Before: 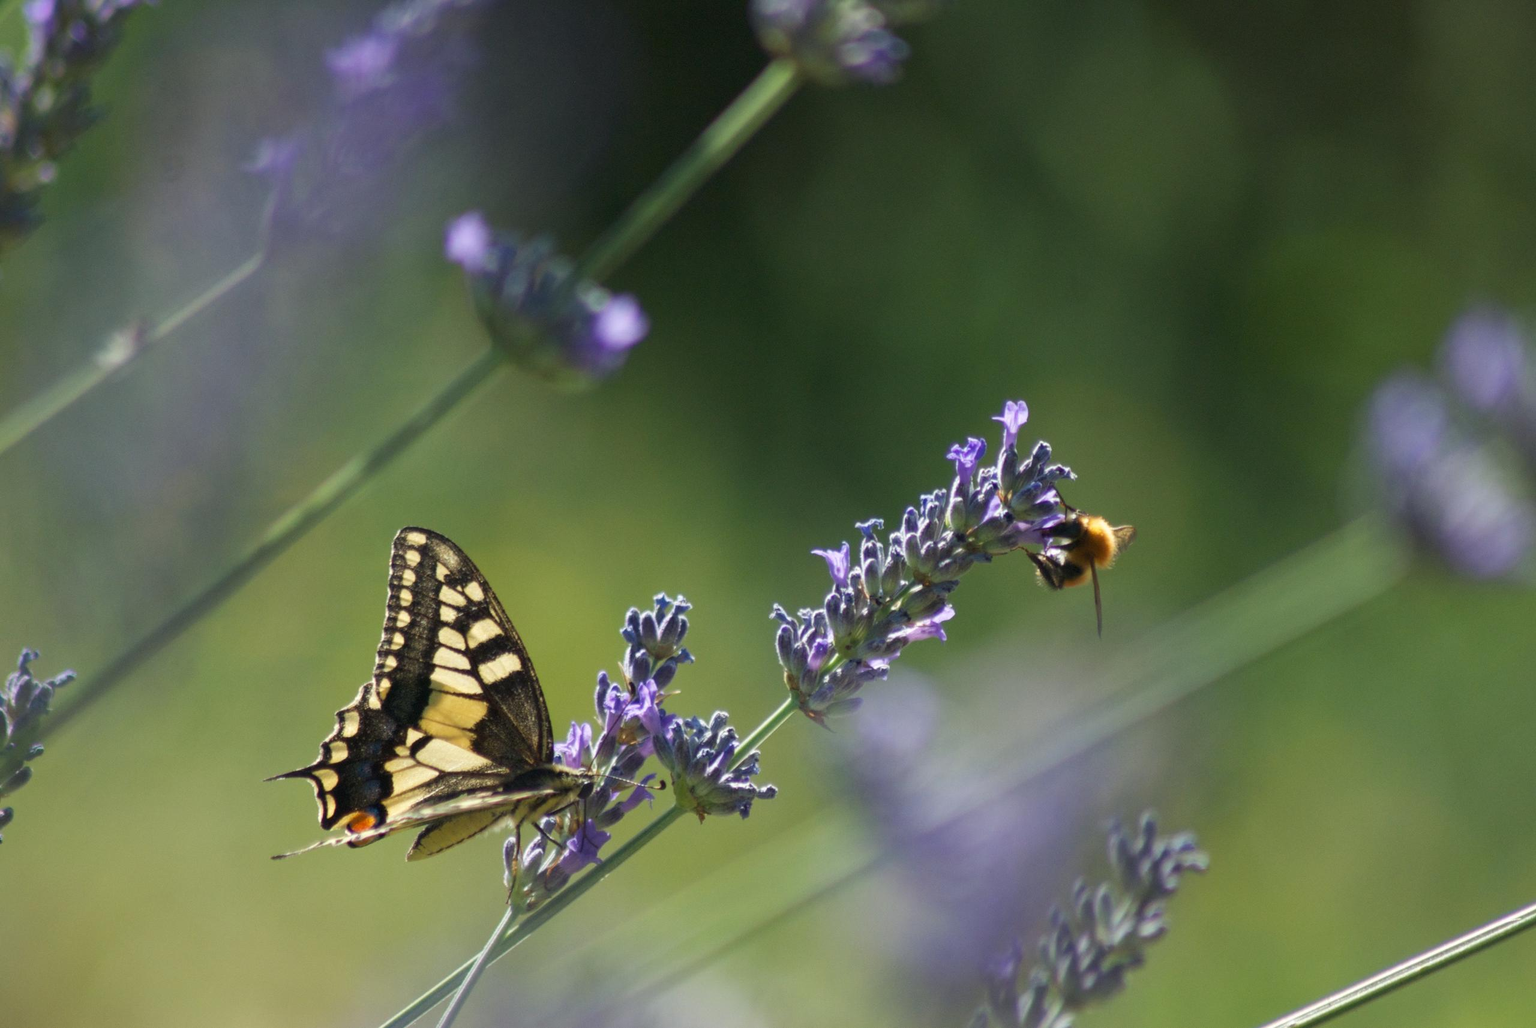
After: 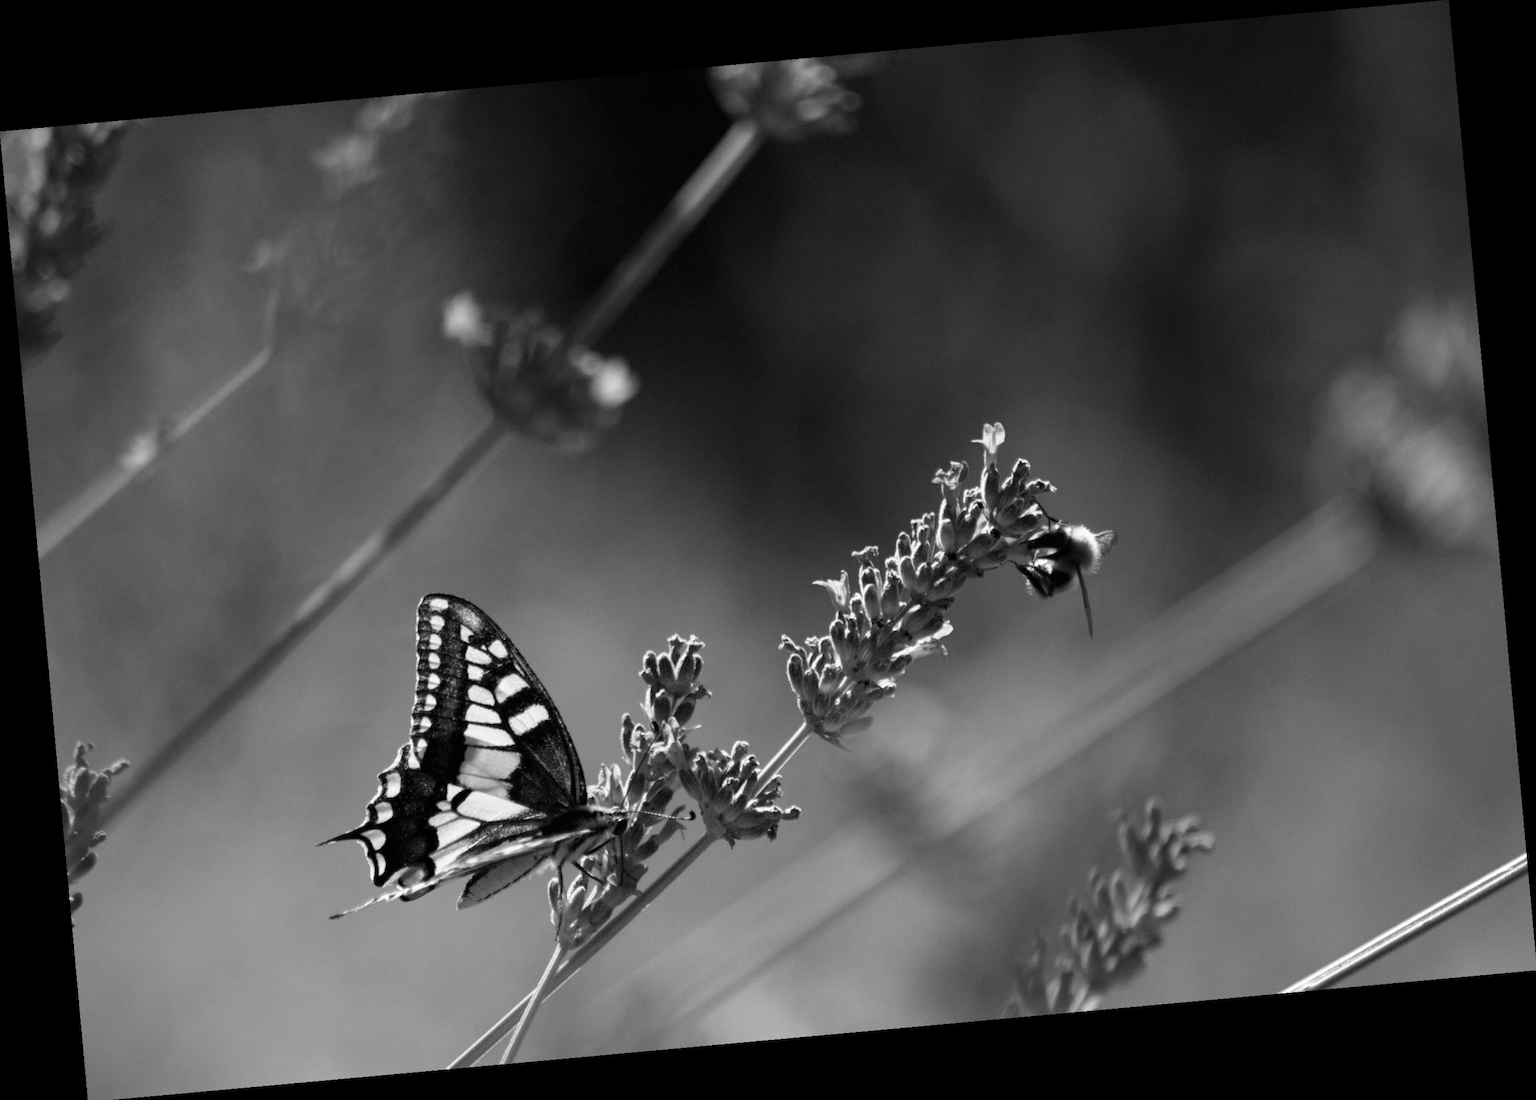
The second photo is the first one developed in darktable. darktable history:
rotate and perspective: rotation -5.2°, automatic cropping off
tone curve: curves: ch0 [(0, 0) (0.003, 0) (0.011, 0.001) (0.025, 0.003) (0.044, 0.006) (0.069, 0.009) (0.1, 0.013) (0.136, 0.032) (0.177, 0.067) (0.224, 0.121) (0.277, 0.185) (0.335, 0.255) (0.399, 0.333) (0.468, 0.417) (0.543, 0.508) (0.623, 0.606) (0.709, 0.71) (0.801, 0.819) (0.898, 0.926) (1, 1)], preserve colors none
monochrome: a 32, b 64, size 2.3, highlights 1
